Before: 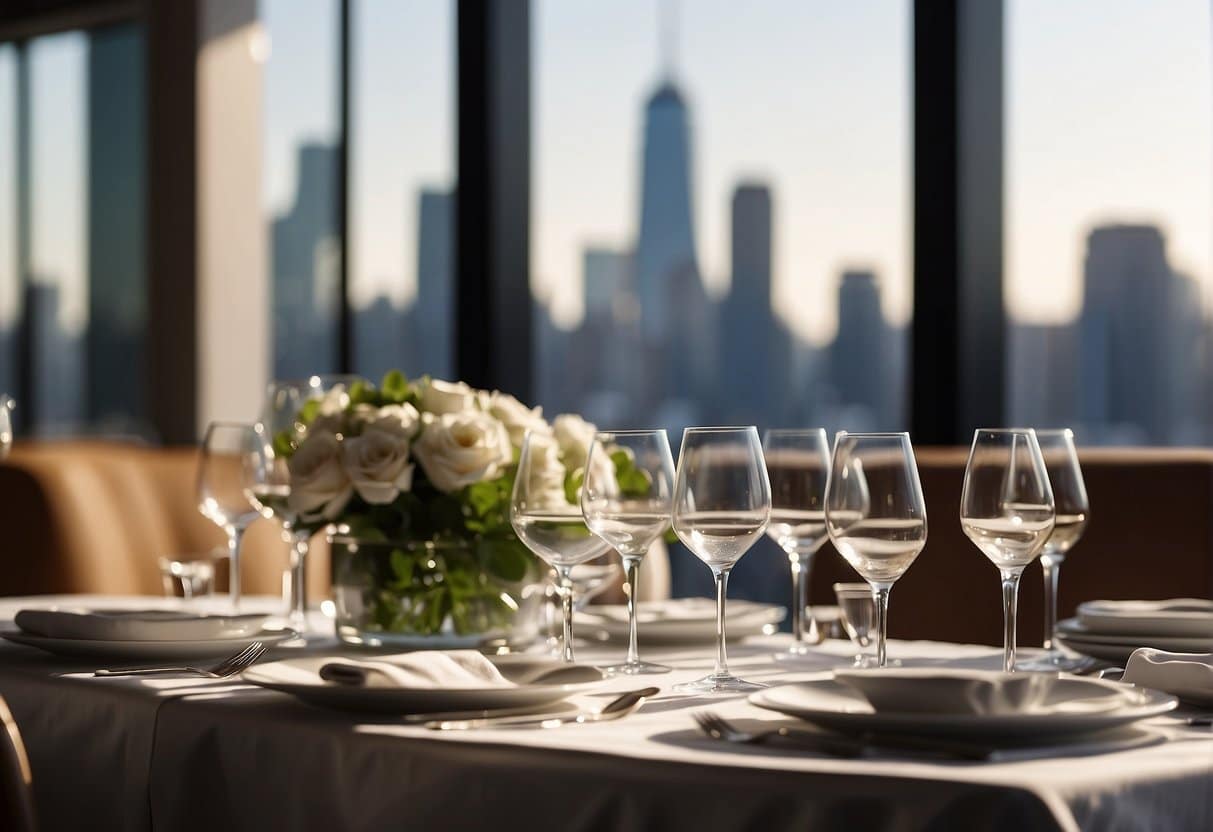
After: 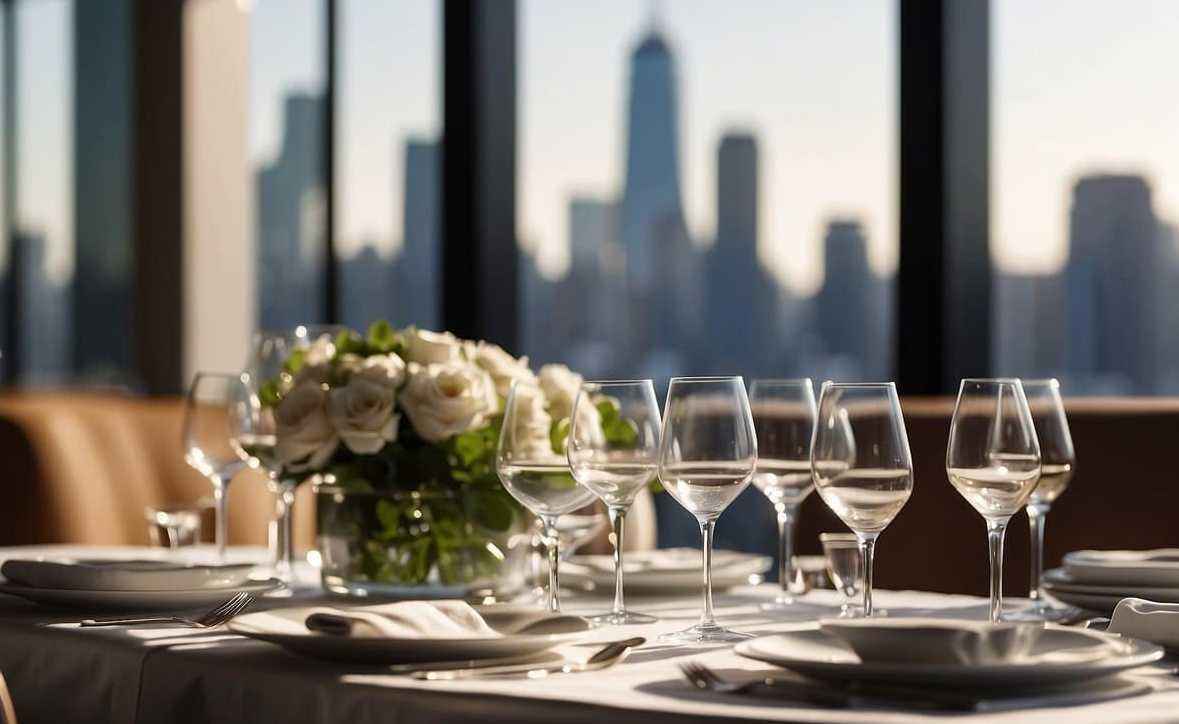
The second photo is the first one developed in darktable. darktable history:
crop: left 1.158%, top 6.094%, right 1.575%, bottom 6.779%
